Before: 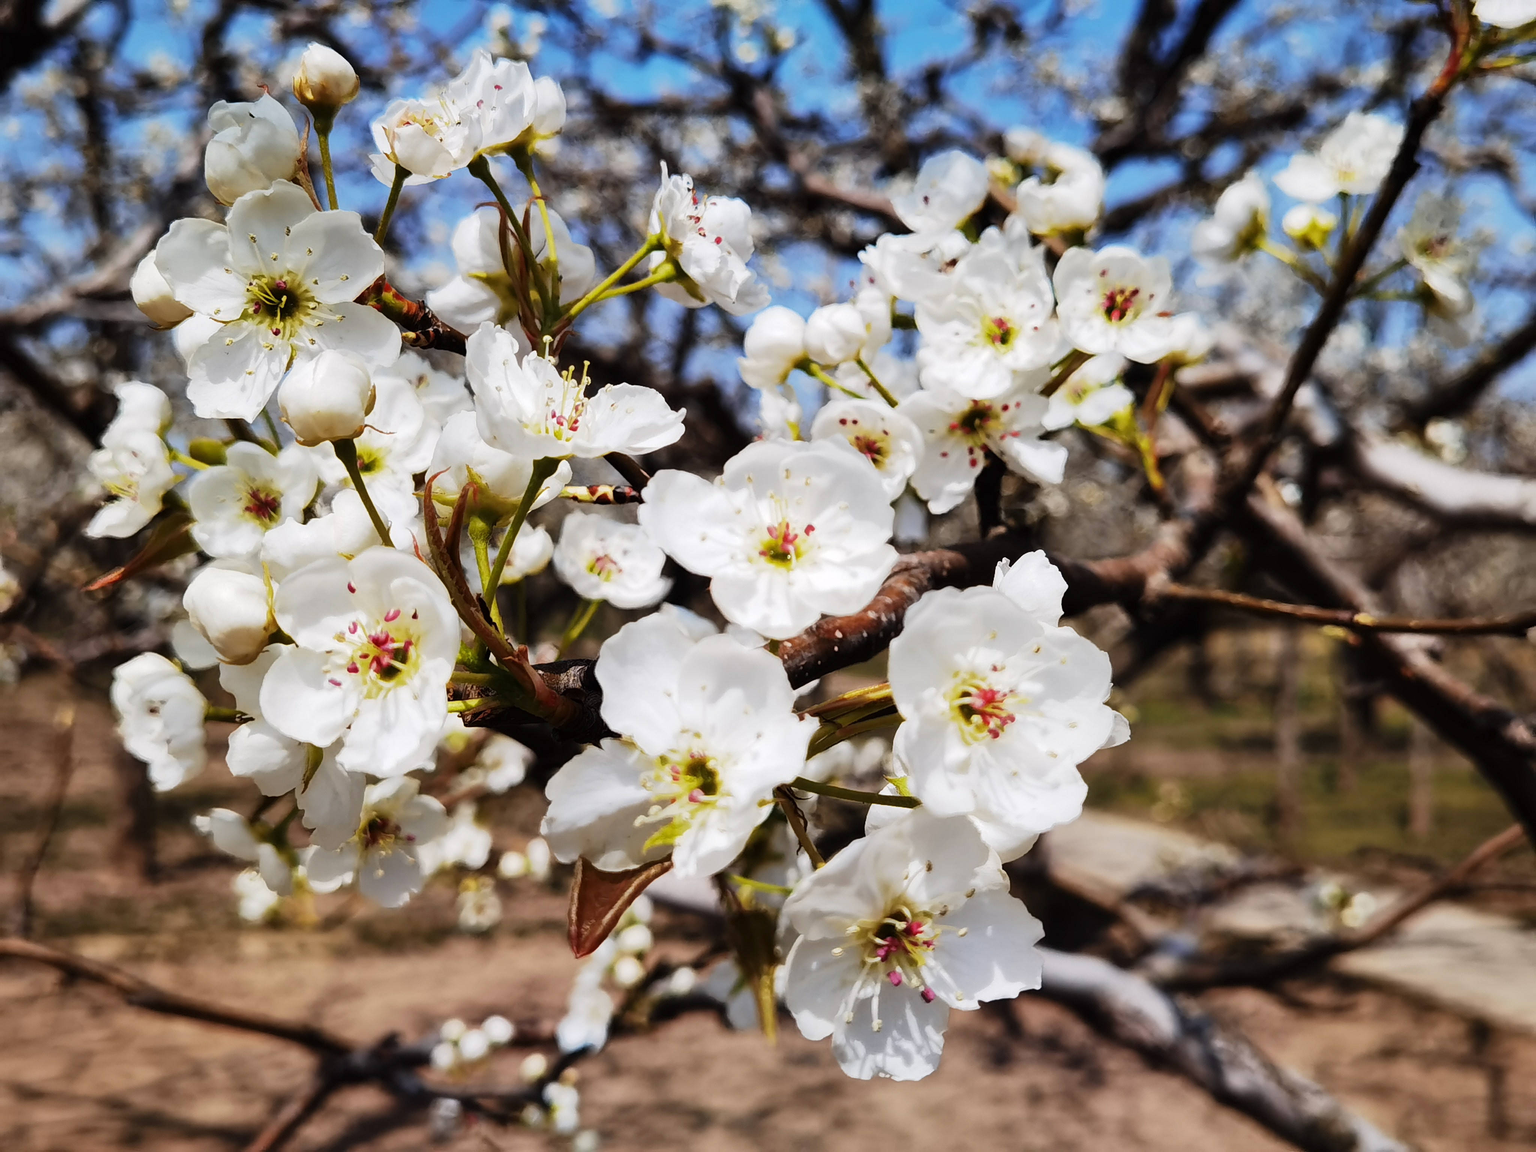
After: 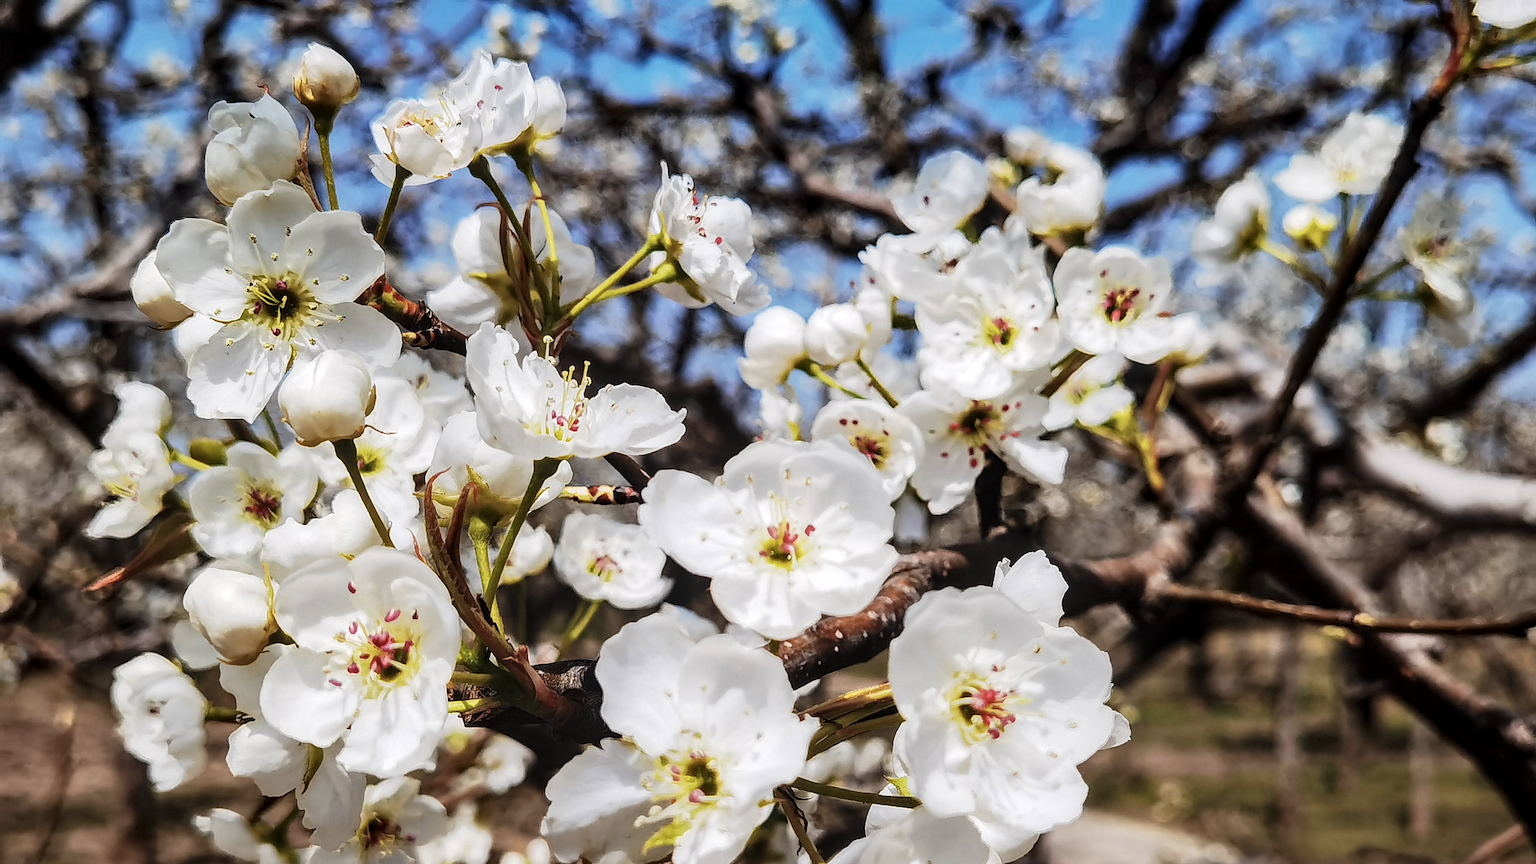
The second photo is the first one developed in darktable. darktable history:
crop: bottom 24.983%
contrast brightness saturation: saturation -0.052
color zones: curves: ch0 [(0, 0.558) (0.143, 0.559) (0.286, 0.529) (0.429, 0.505) (0.571, 0.5) (0.714, 0.5) (0.857, 0.5) (1, 0.558)]; ch1 [(0, 0.469) (0.01, 0.469) (0.12, 0.446) (0.248, 0.469) (0.5, 0.5) (0.748, 0.5) (0.99, 0.469) (1, 0.469)]
local contrast: on, module defaults
sharpen: on, module defaults
